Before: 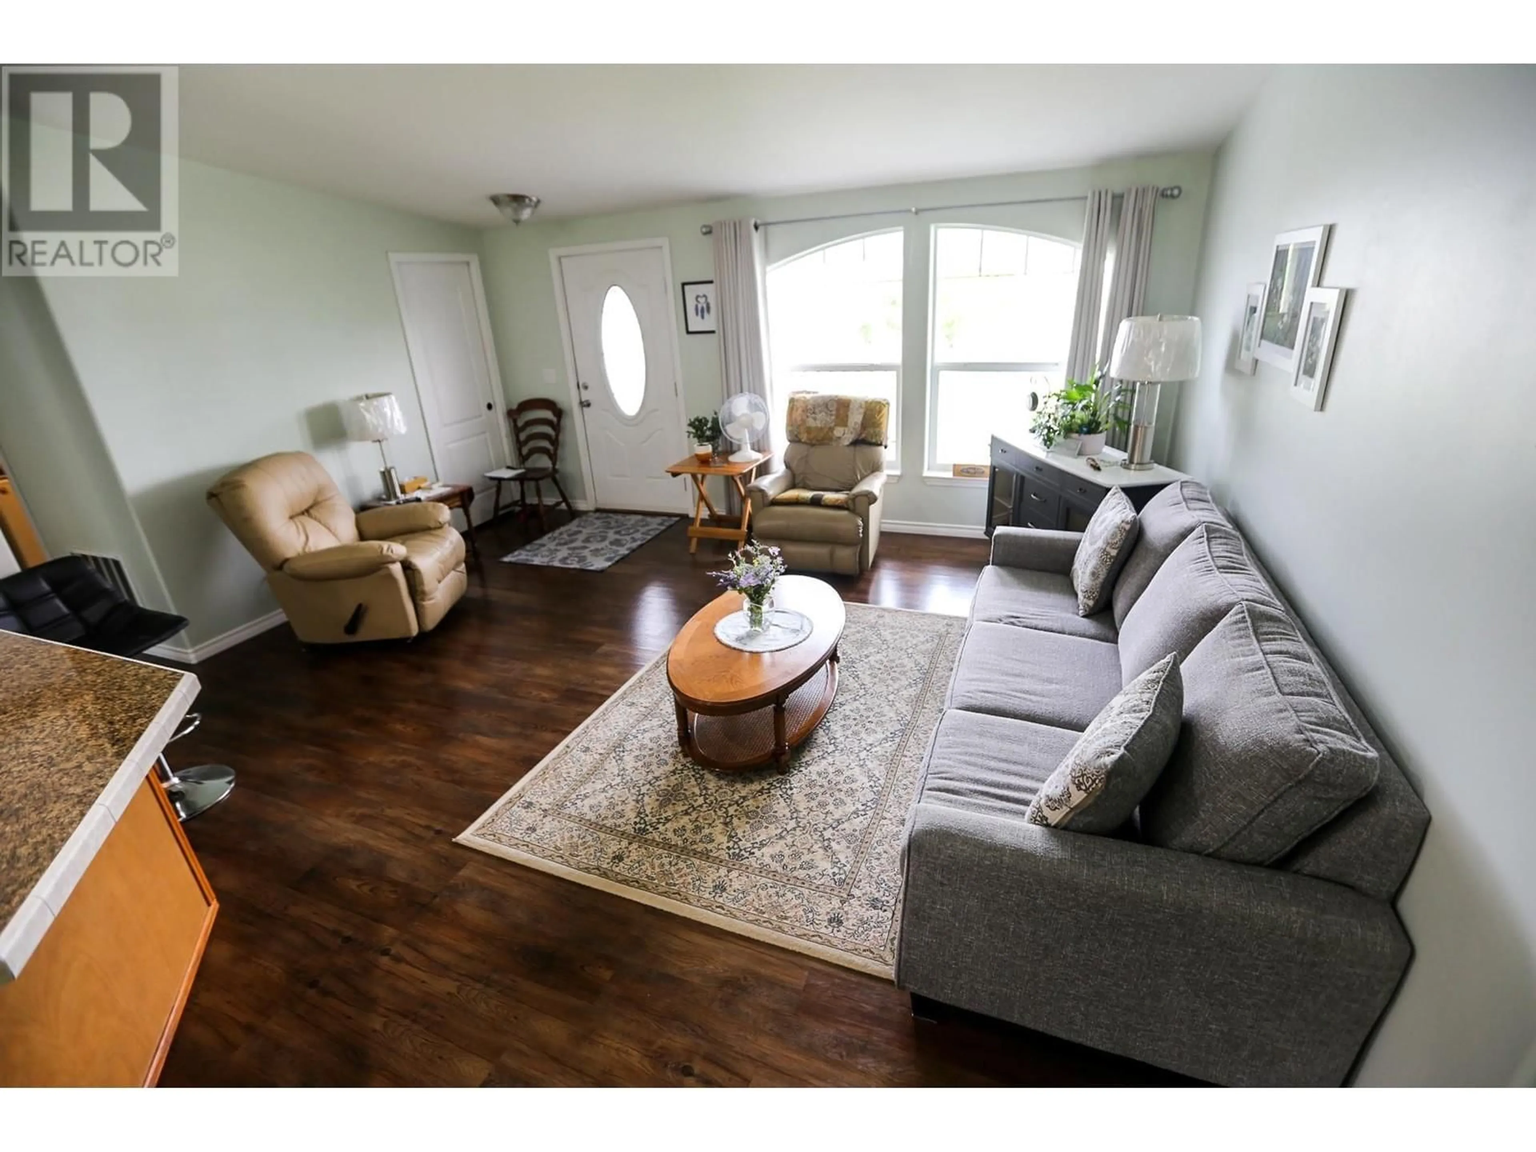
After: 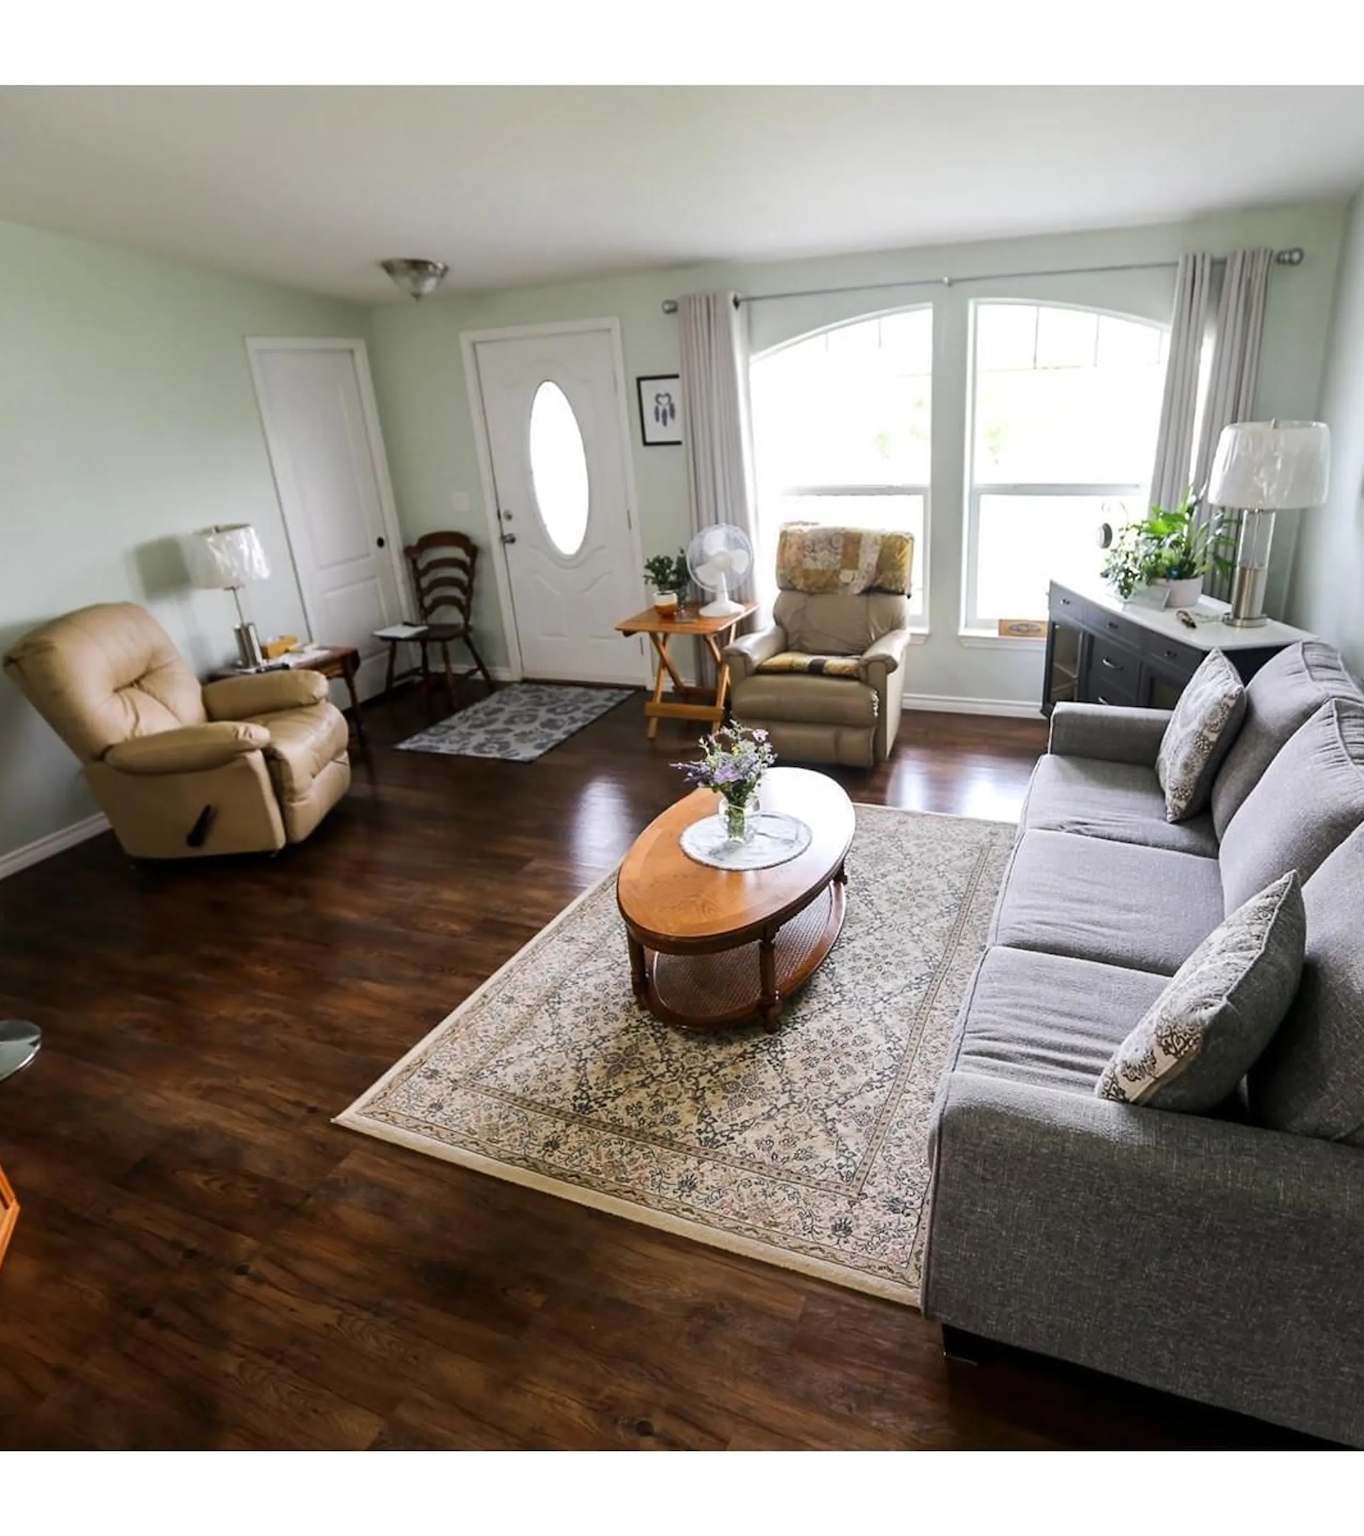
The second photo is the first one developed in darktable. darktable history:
crop and rotate: left 13.331%, right 20.066%
